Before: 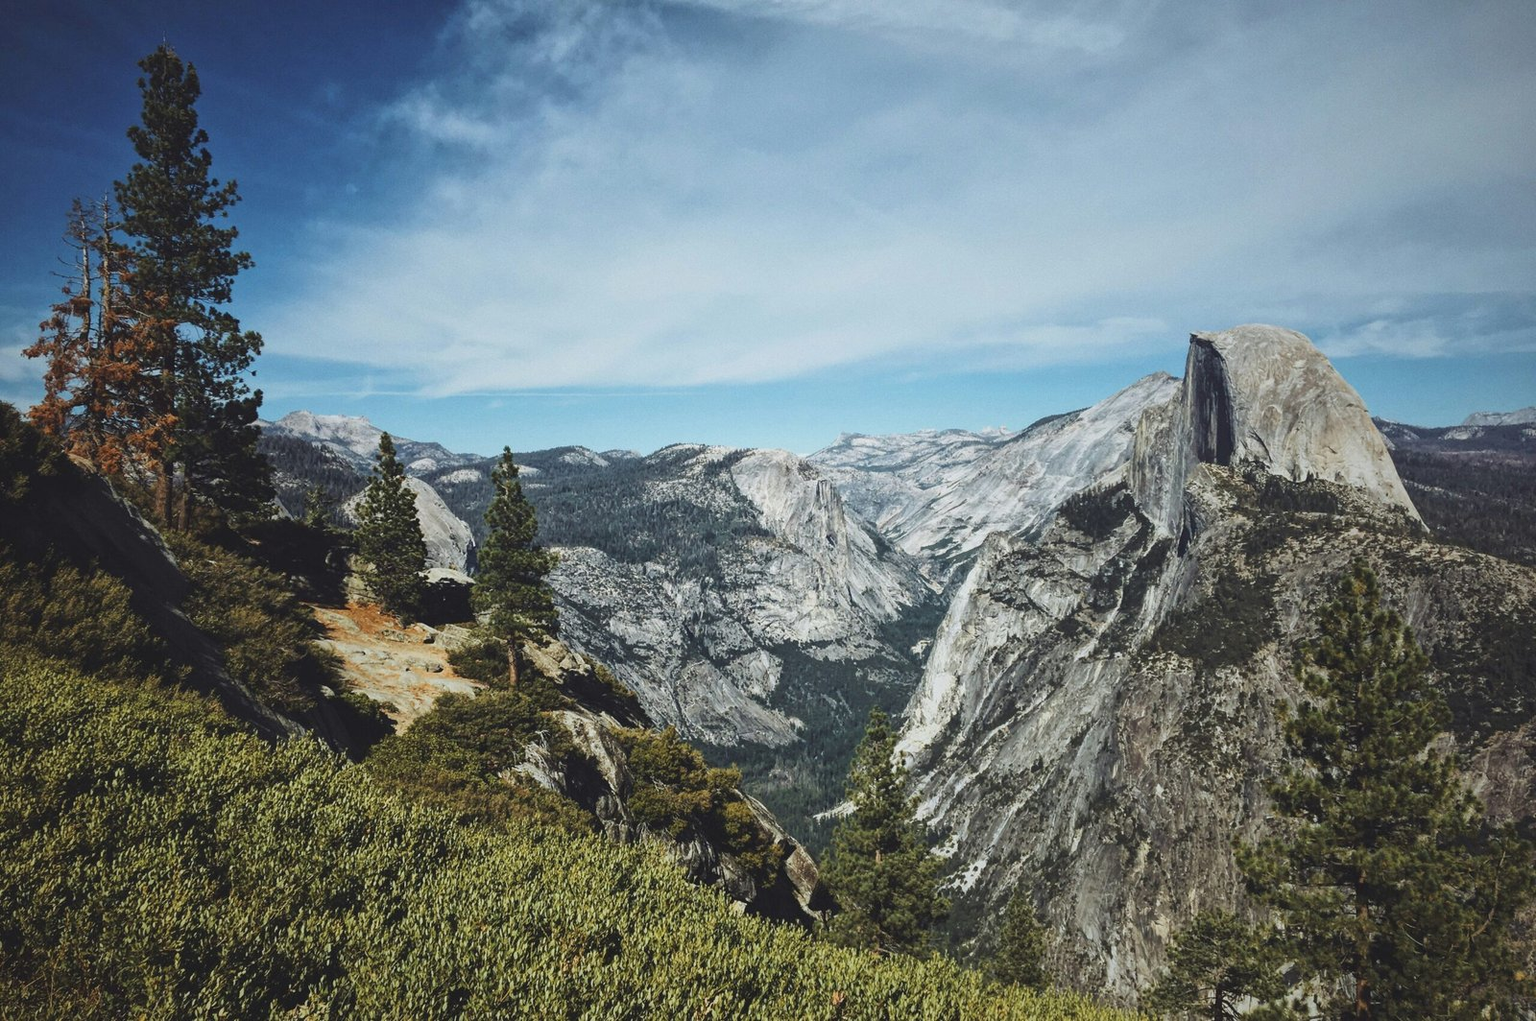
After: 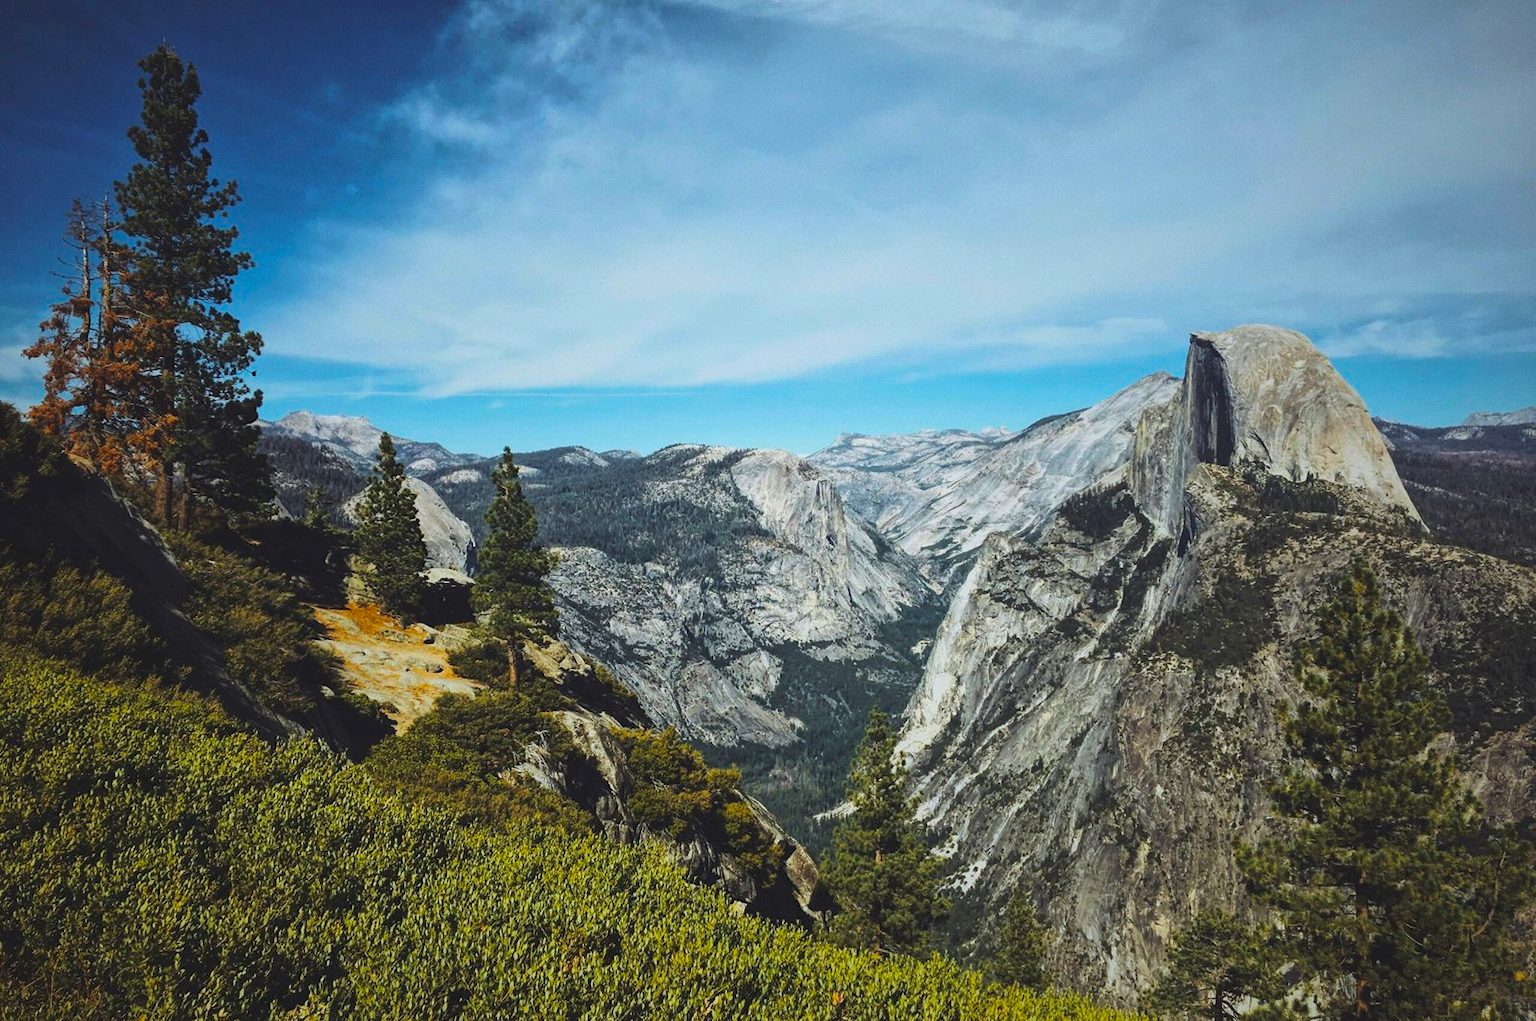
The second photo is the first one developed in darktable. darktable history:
color balance rgb: shadows lift › luminance -10.251%, perceptual saturation grading › global saturation 59.886%, perceptual saturation grading › highlights 19.624%, perceptual saturation grading › shadows -49.963%
